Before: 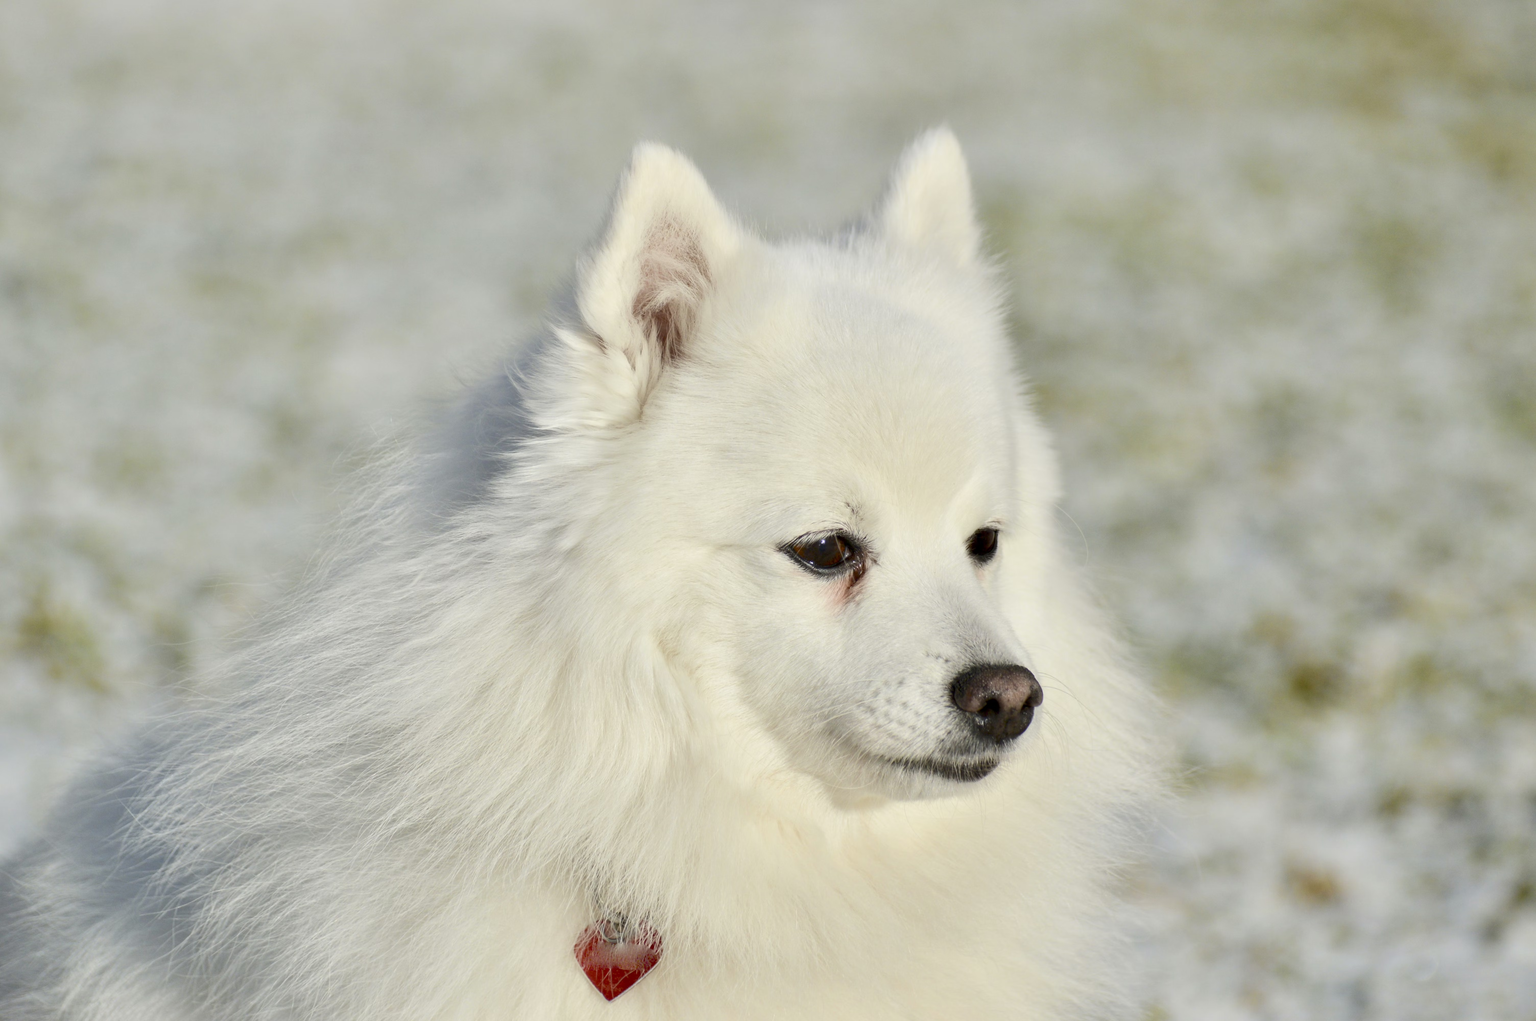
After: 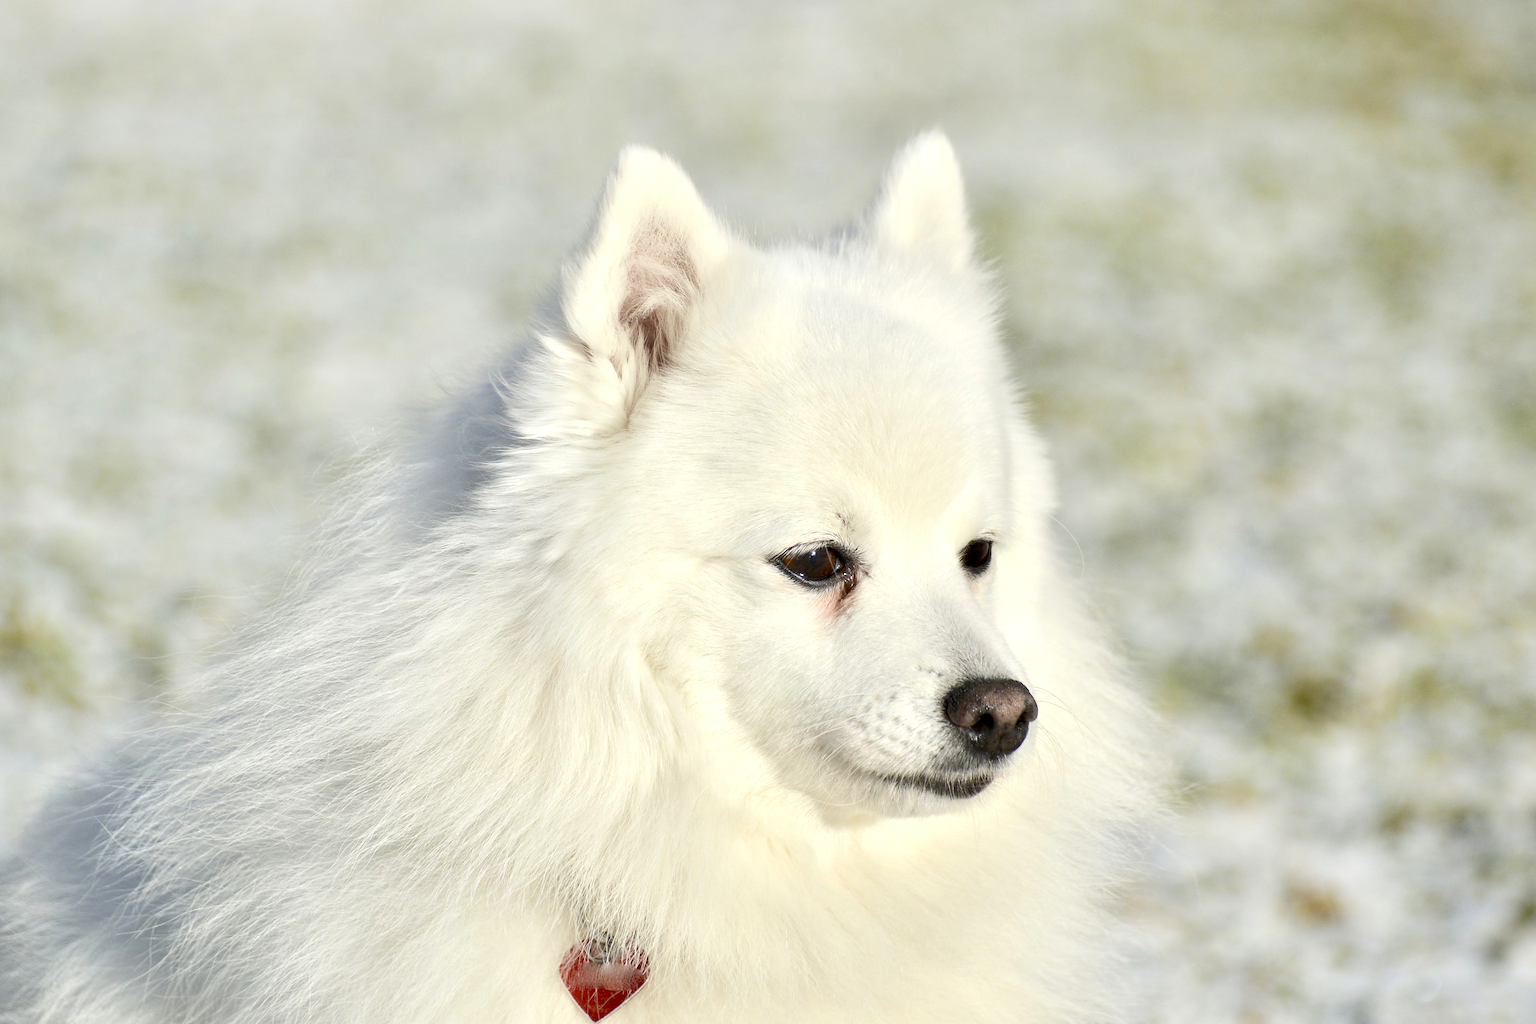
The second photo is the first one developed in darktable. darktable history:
tone equalizer: -8 EV -0.393 EV, -7 EV -0.39 EV, -6 EV -0.333 EV, -5 EV -0.22 EV, -3 EV 0.244 EV, -2 EV 0.308 EV, -1 EV 0.41 EV, +0 EV 0.409 EV, smoothing 1
sharpen: on, module defaults
crop: left 1.727%, right 0.281%, bottom 1.68%
